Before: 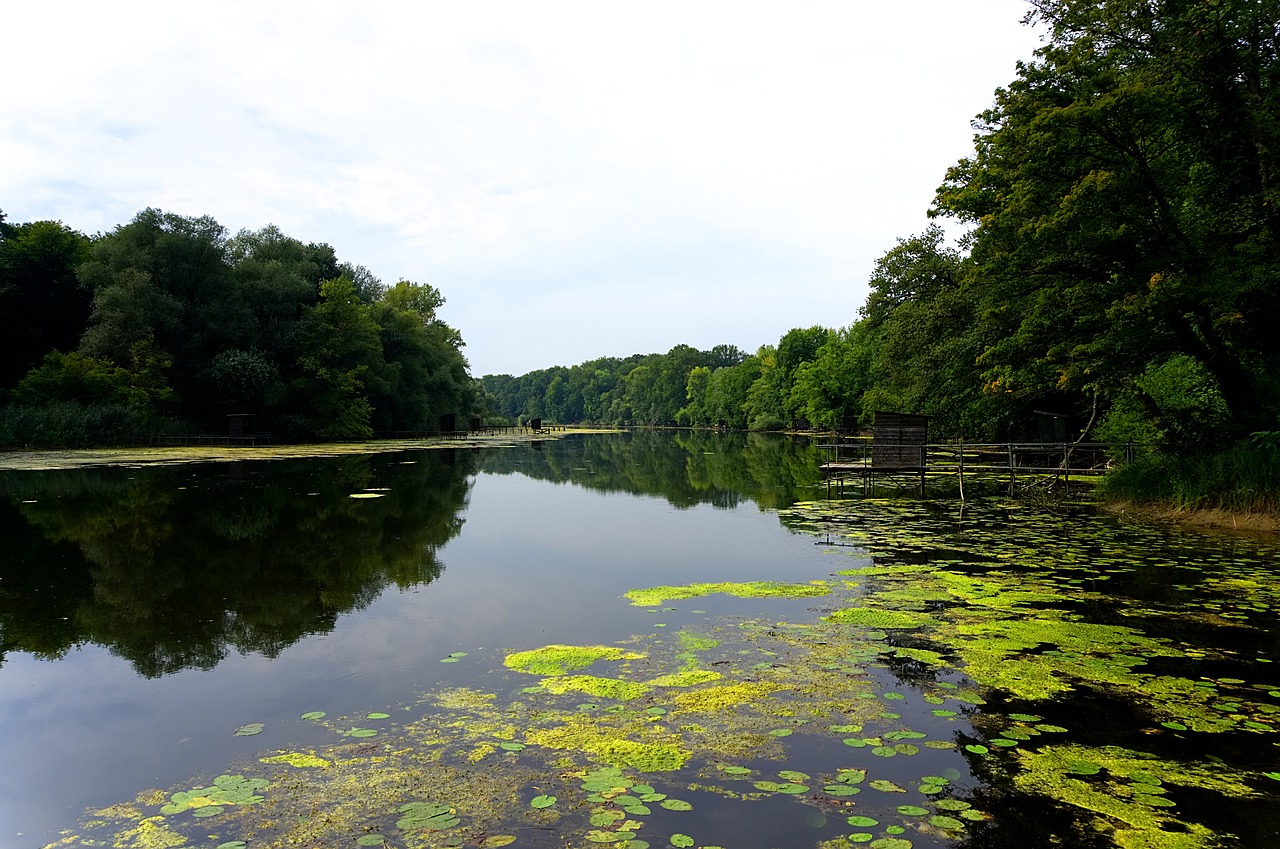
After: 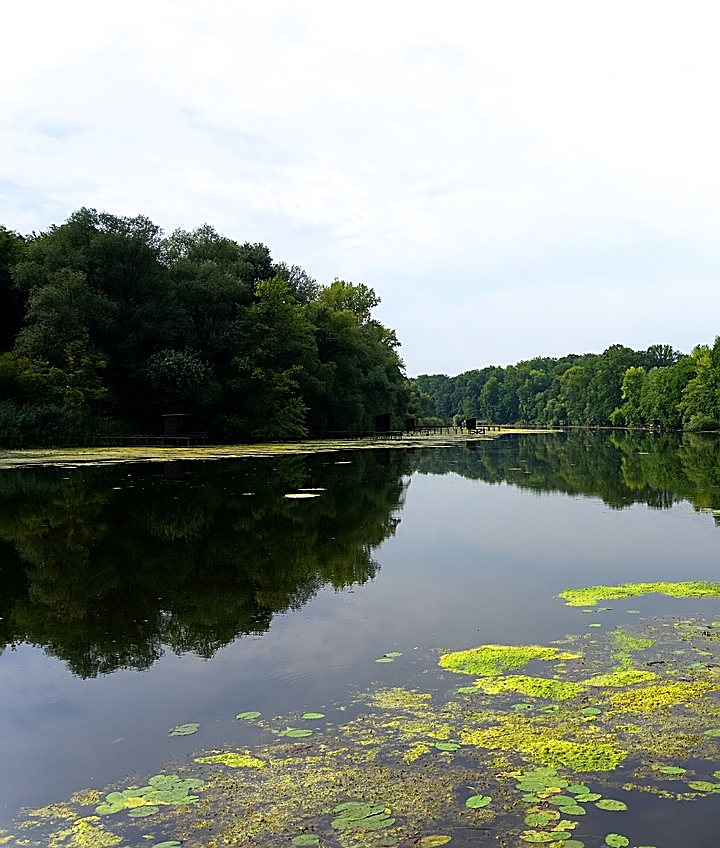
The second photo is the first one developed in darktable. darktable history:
crop: left 5.114%, right 38.589%
sharpen: on, module defaults
